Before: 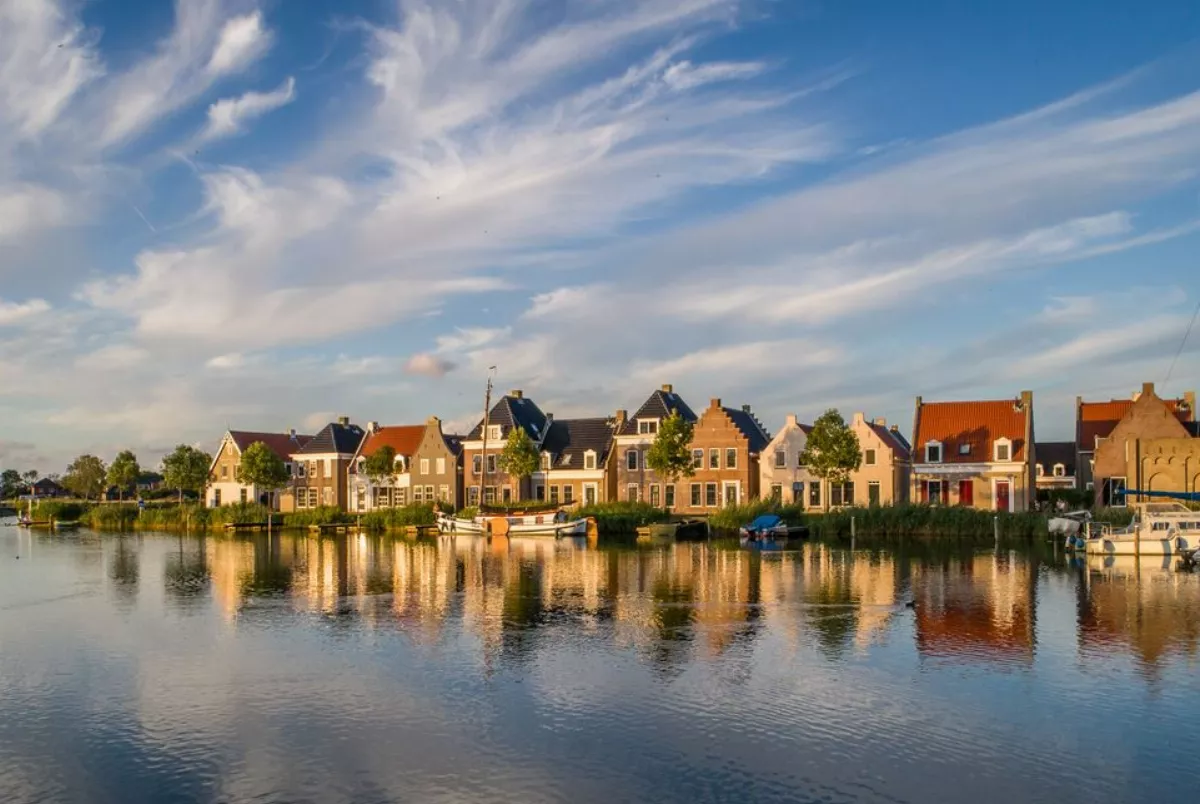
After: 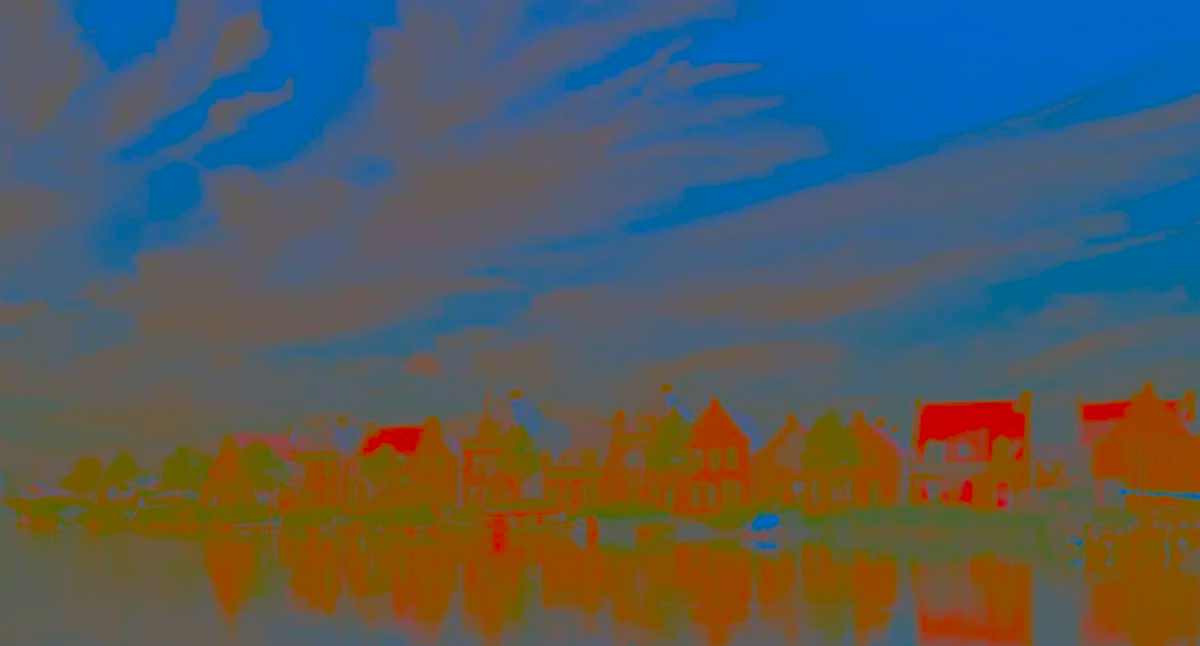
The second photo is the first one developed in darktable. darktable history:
contrast brightness saturation: contrast -0.99, brightness -0.17, saturation 0.75
crop: bottom 19.644%
